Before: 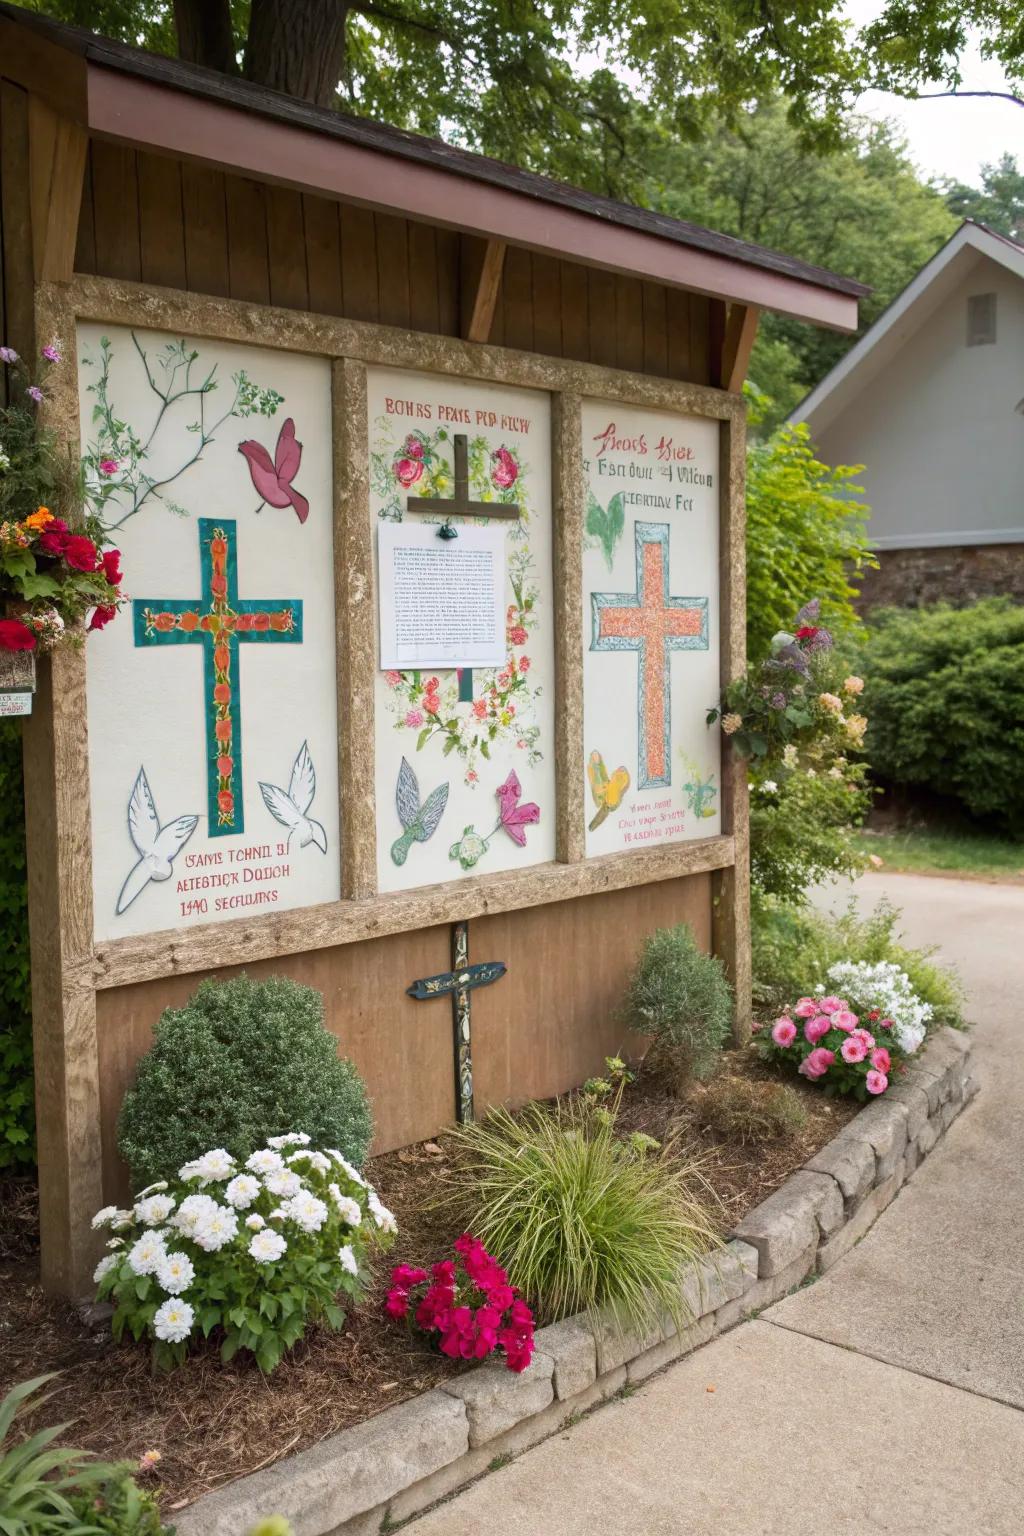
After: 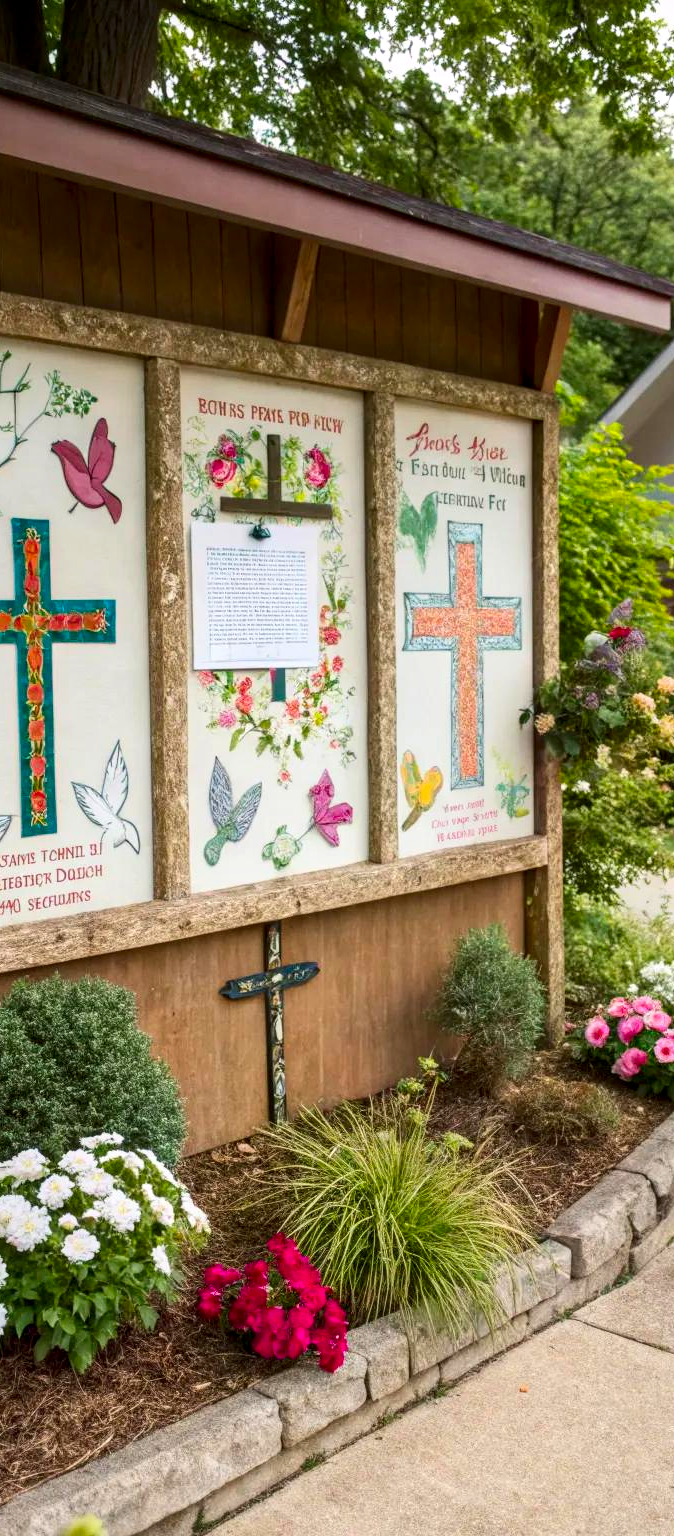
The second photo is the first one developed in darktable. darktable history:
contrast brightness saturation: contrast 0.16, saturation 0.324
crop and rotate: left 18.307%, right 15.856%
local contrast: detail 130%
